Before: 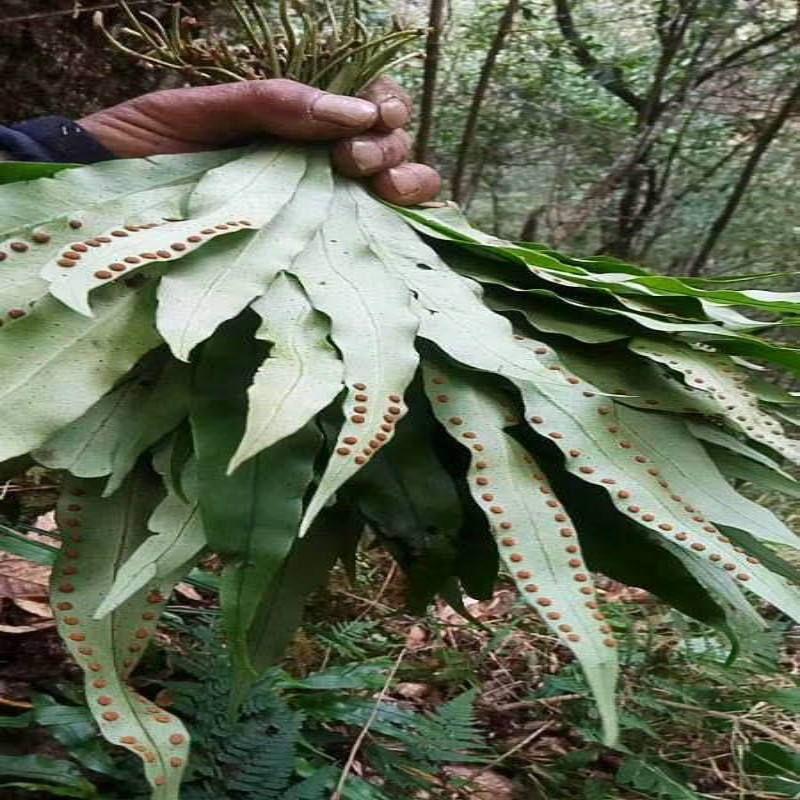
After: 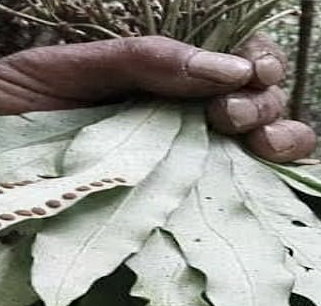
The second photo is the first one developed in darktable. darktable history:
crop: left 15.637%, top 5.459%, right 44.224%, bottom 56.206%
color correction: highlights b* 0.015, saturation 0.486
haze removal: compatibility mode true, adaptive false
